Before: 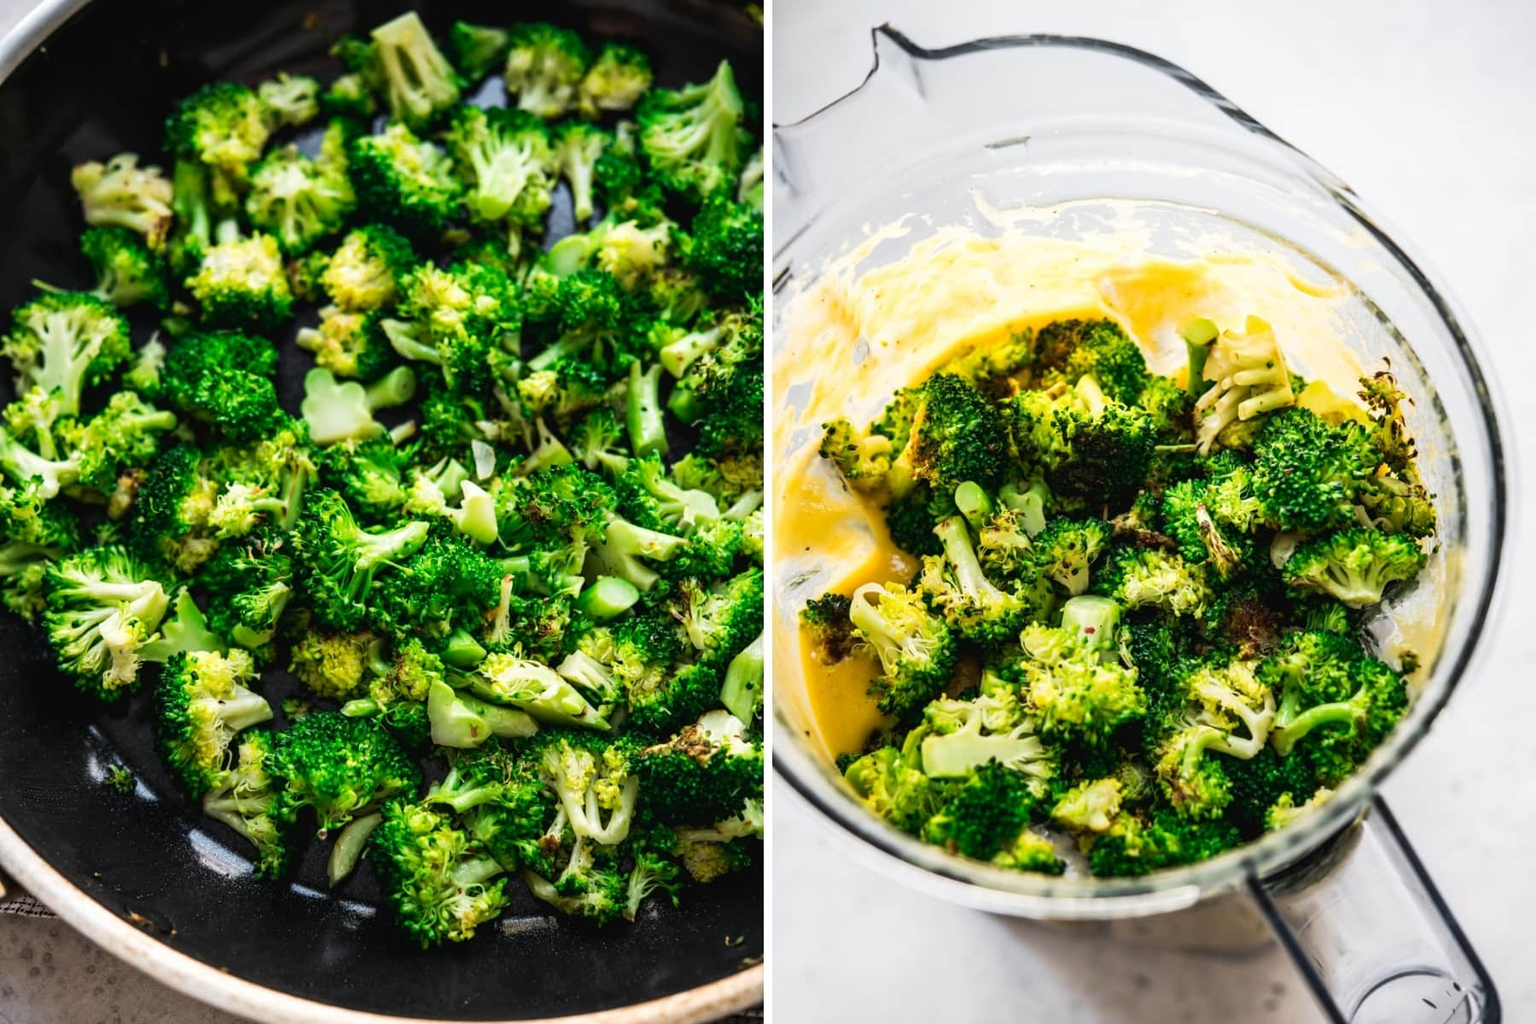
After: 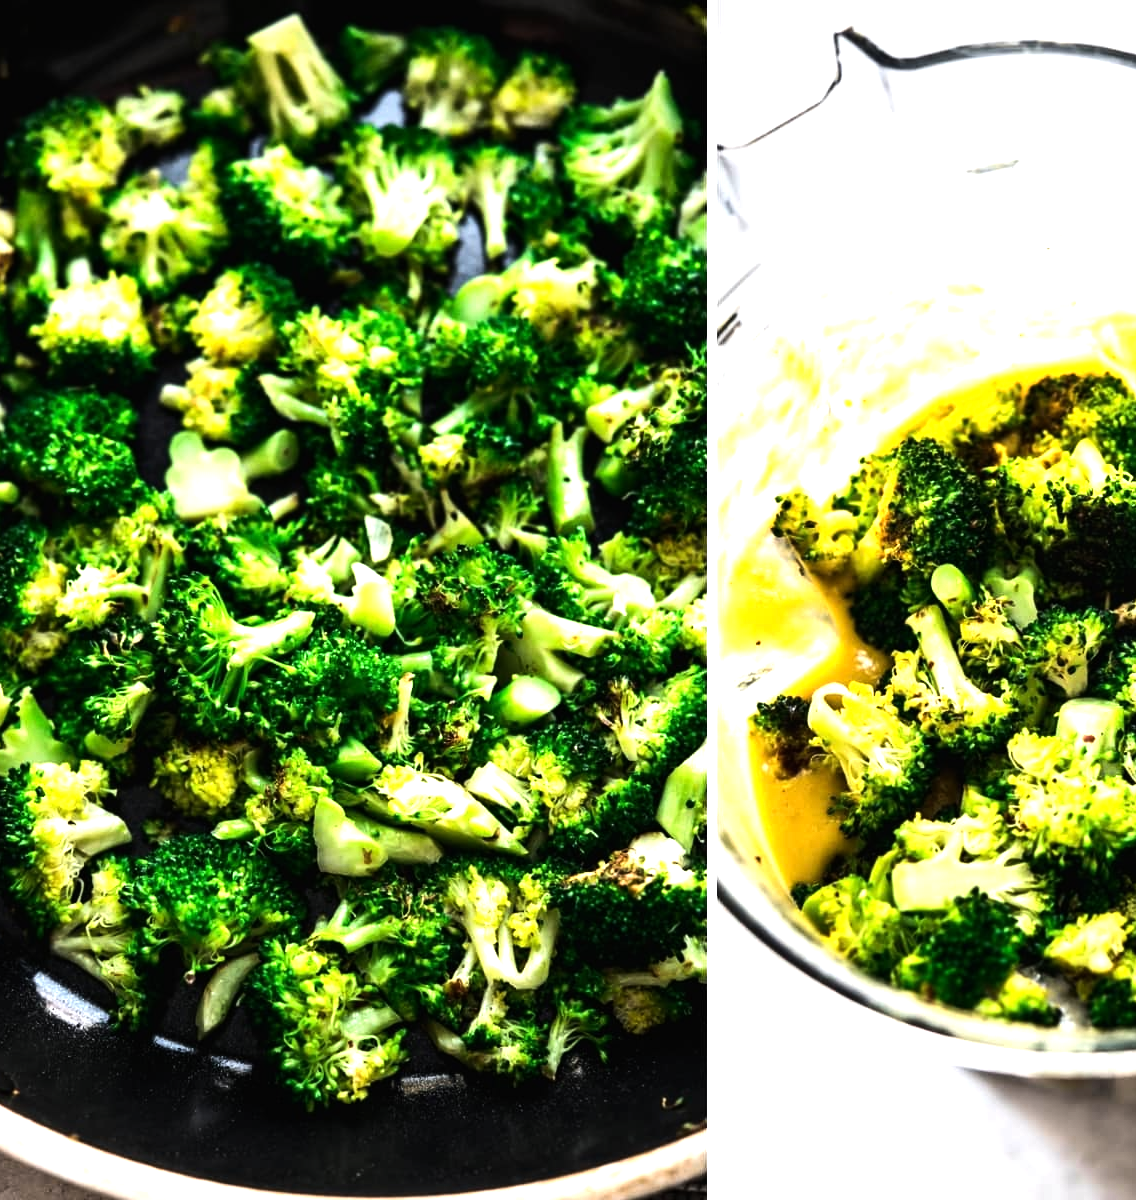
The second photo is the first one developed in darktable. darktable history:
tone equalizer: -8 EV -1.08 EV, -7 EV -0.998 EV, -6 EV -0.835 EV, -5 EV -0.565 EV, -3 EV 0.553 EV, -2 EV 0.871 EV, -1 EV 1.01 EV, +0 EV 1.08 EV, edges refinement/feathering 500, mask exposure compensation -1.57 EV, preserve details no
crop: left 10.458%, right 26.405%
